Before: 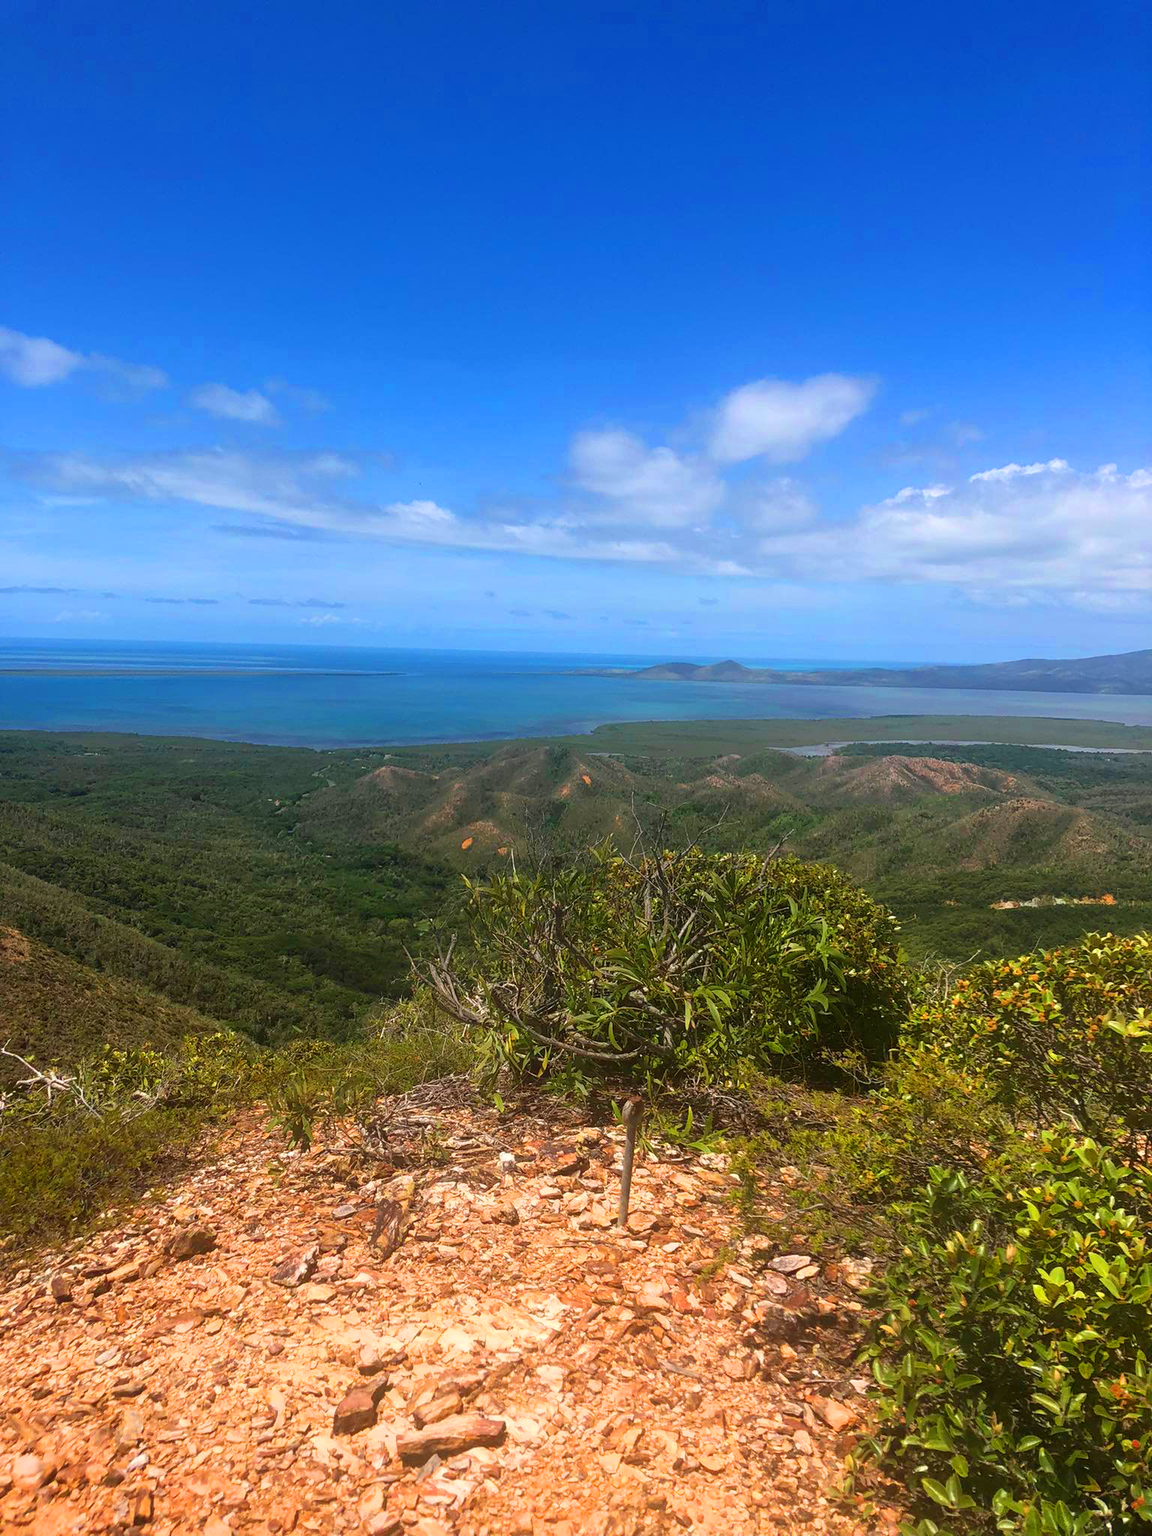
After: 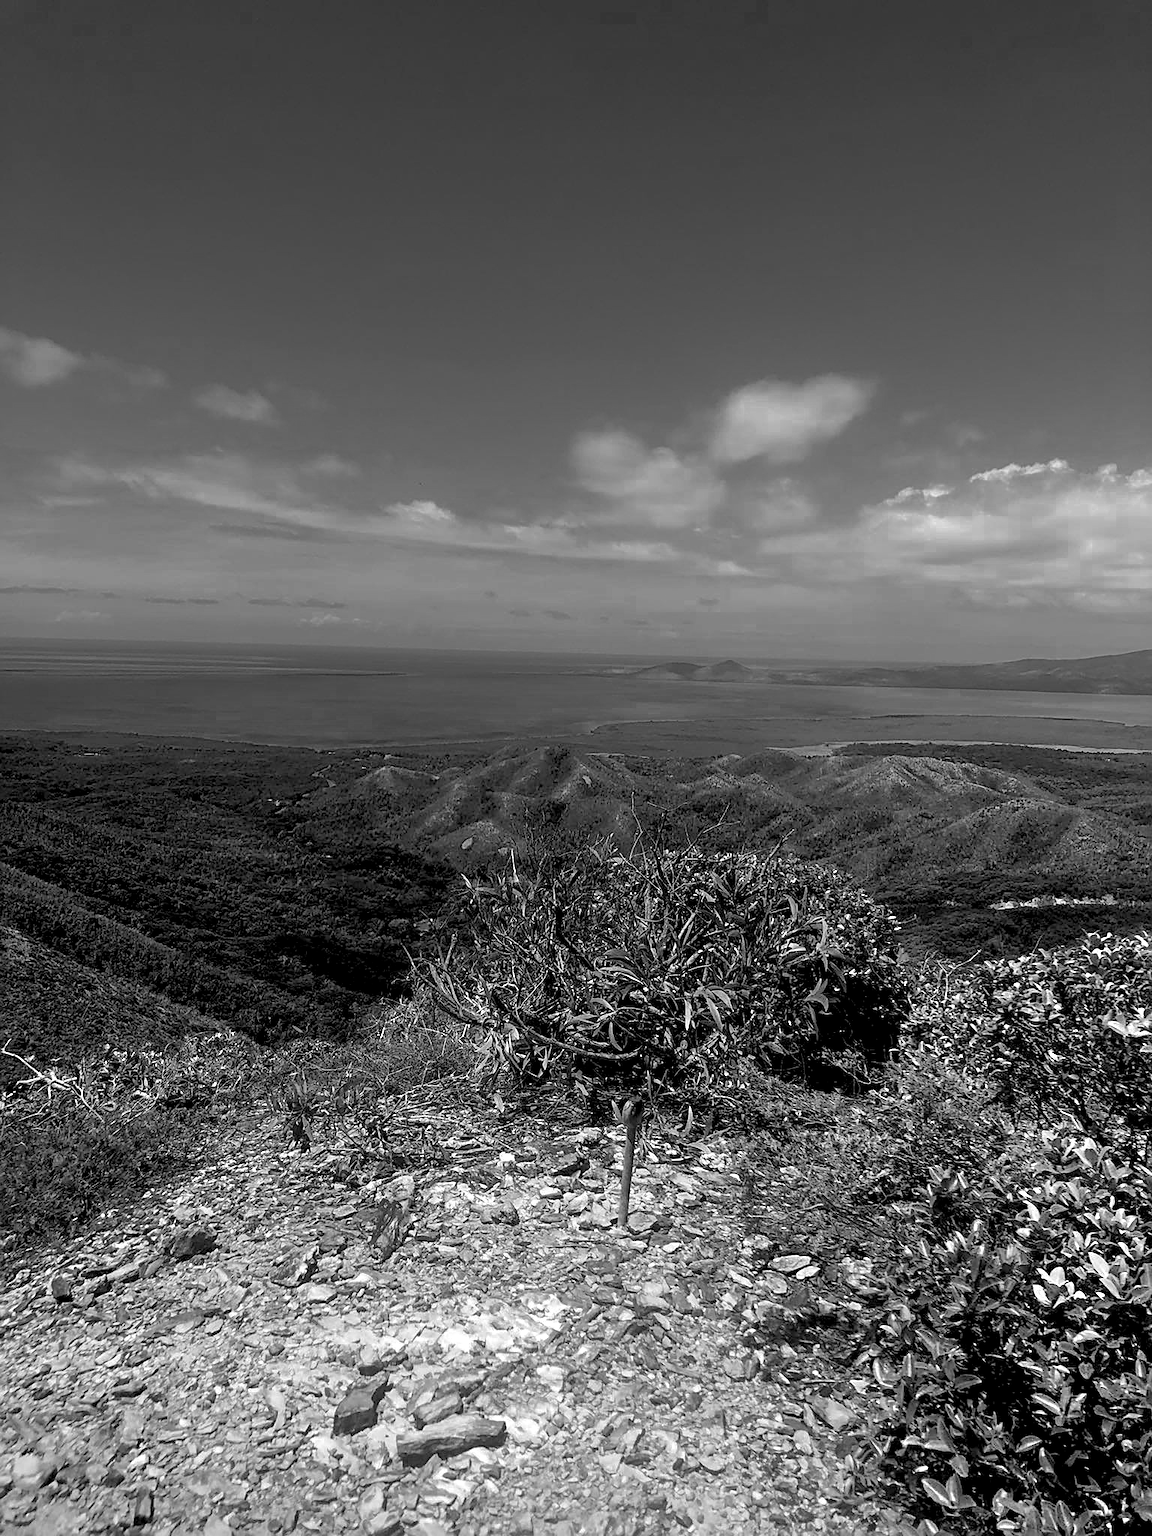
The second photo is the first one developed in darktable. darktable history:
color zones: curves: ch0 [(0.002, 0.593) (0.143, 0.417) (0.285, 0.541) (0.455, 0.289) (0.608, 0.327) (0.727, 0.283) (0.869, 0.571) (1, 0.603)]; ch1 [(0, 0) (0.143, 0) (0.286, 0) (0.429, 0) (0.571, 0) (0.714, 0) (0.857, 0)]
sharpen: on, module defaults
rgb levels: levels [[0.034, 0.472, 0.904], [0, 0.5, 1], [0, 0.5, 1]]
